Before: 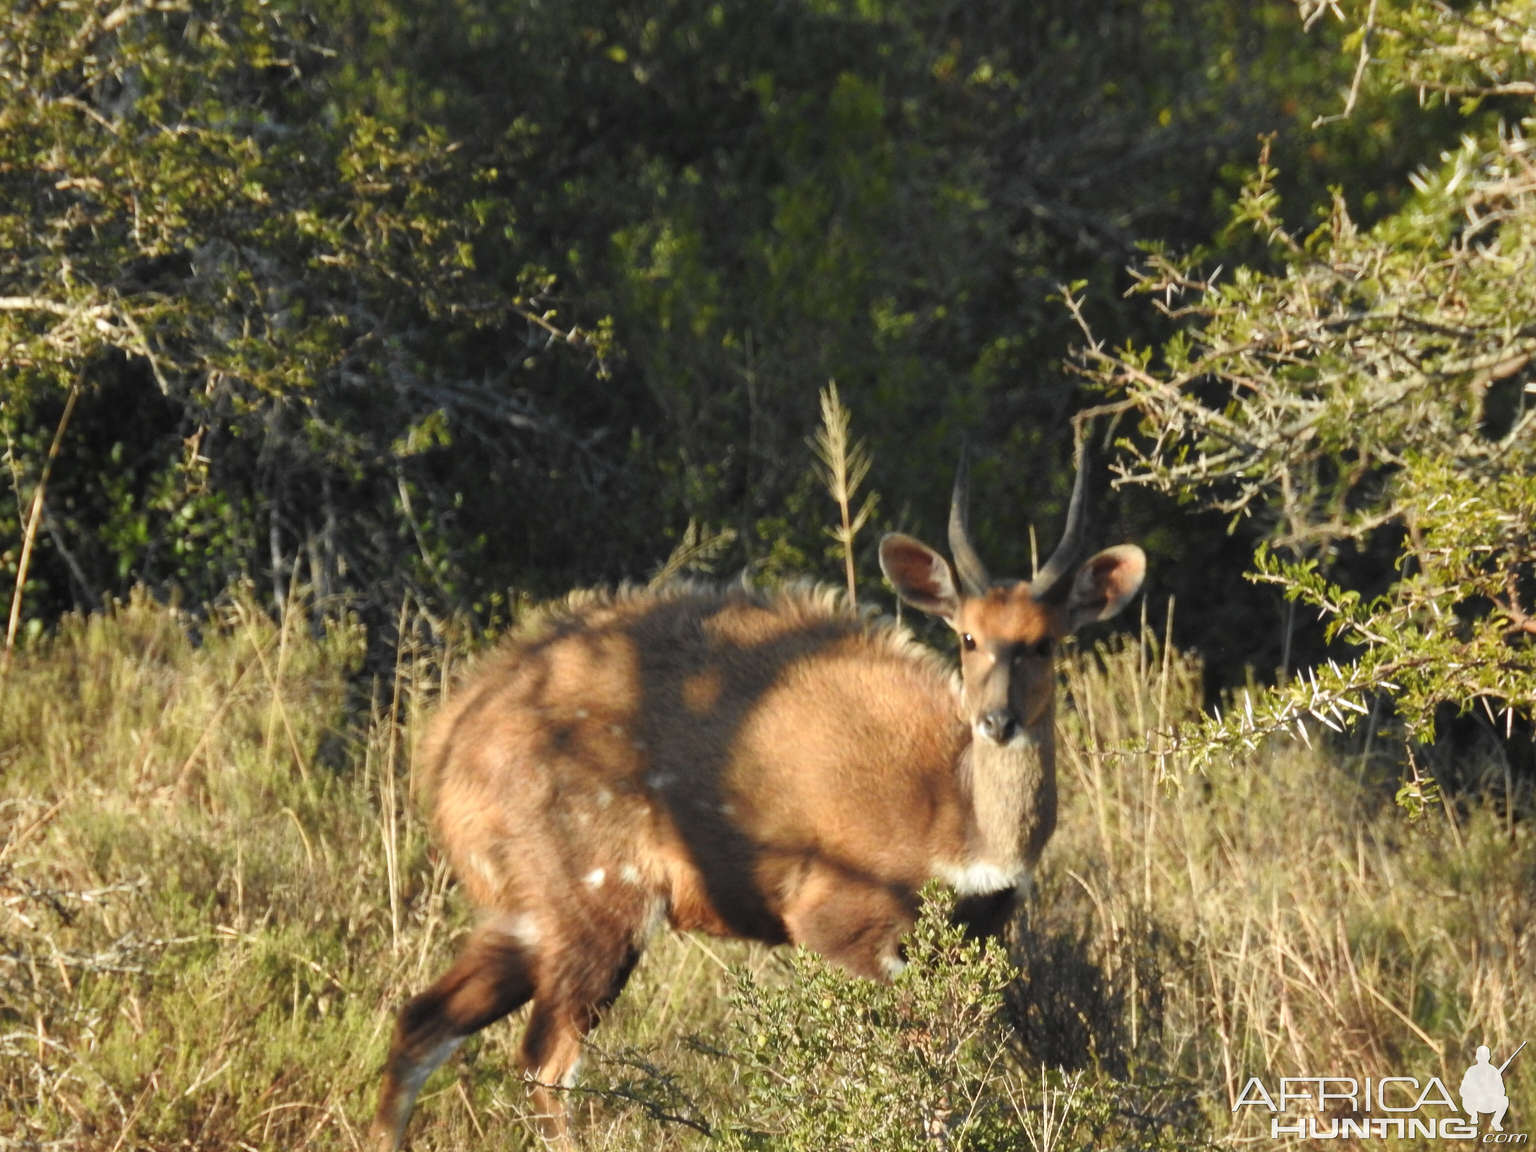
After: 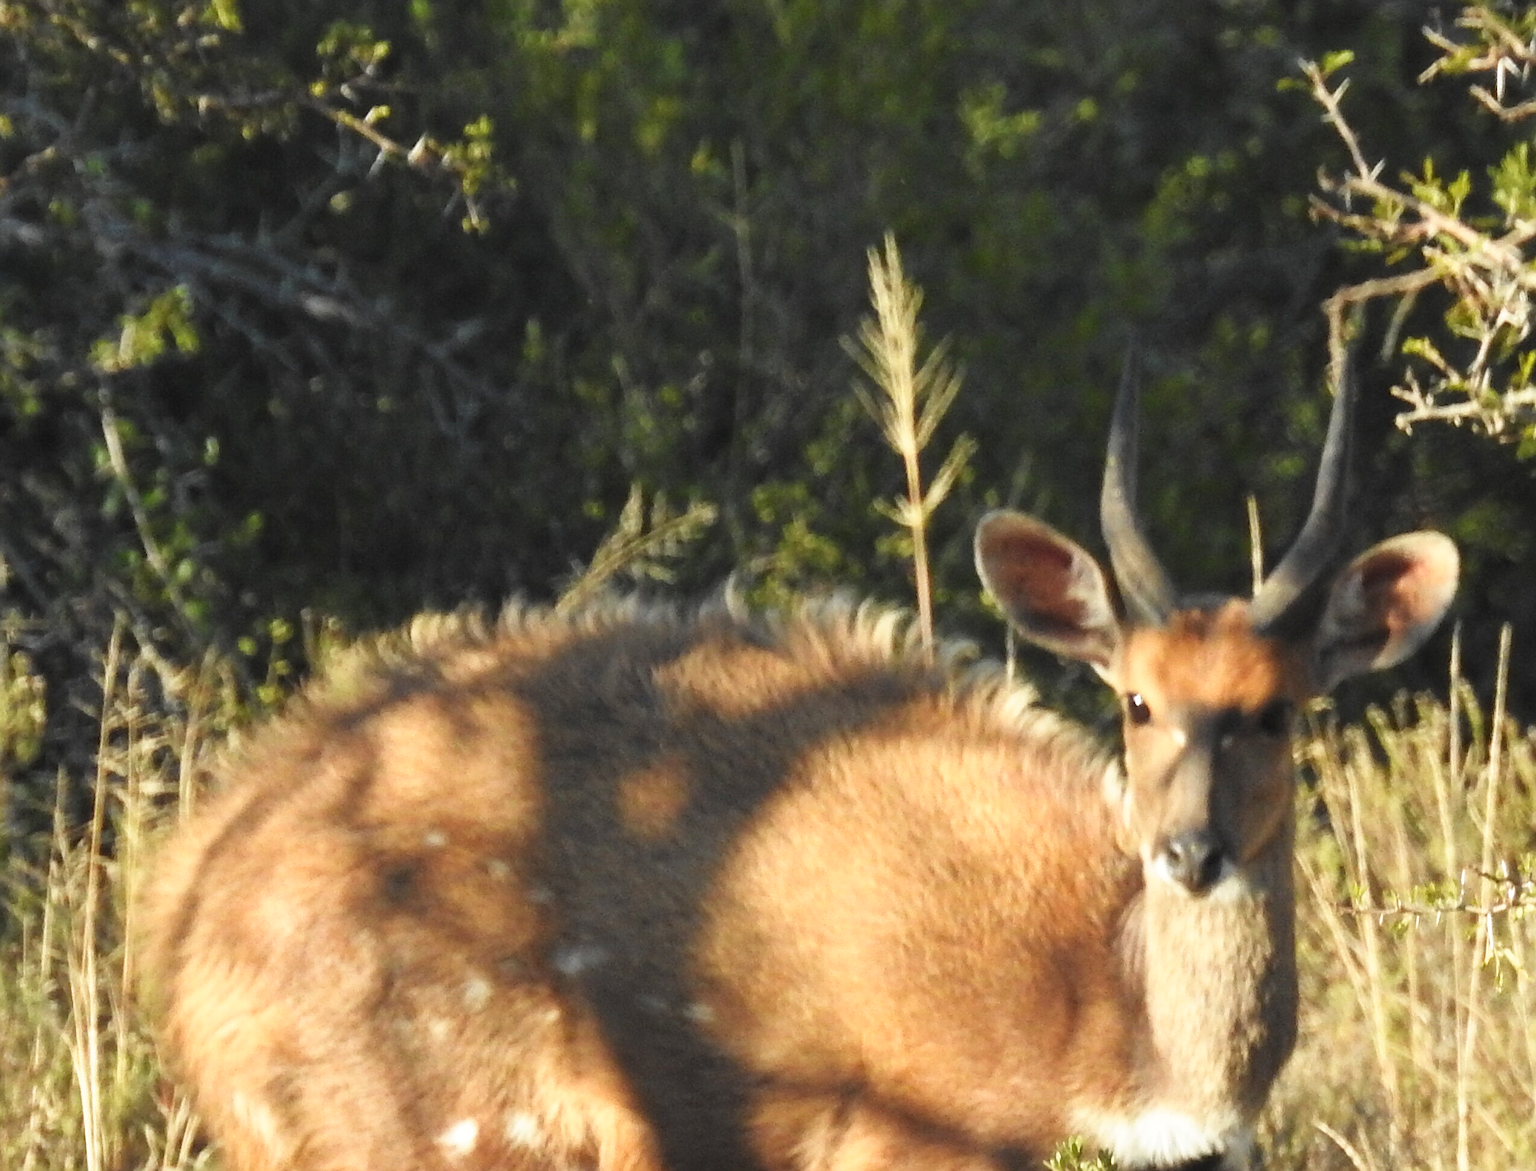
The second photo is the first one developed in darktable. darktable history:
crop and rotate: left 22.276%, top 21.863%, right 22.616%, bottom 22.11%
sharpen: on, module defaults
base curve: curves: ch0 [(0, 0) (0.688, 0.865) (1, 1)], preserve colors none
